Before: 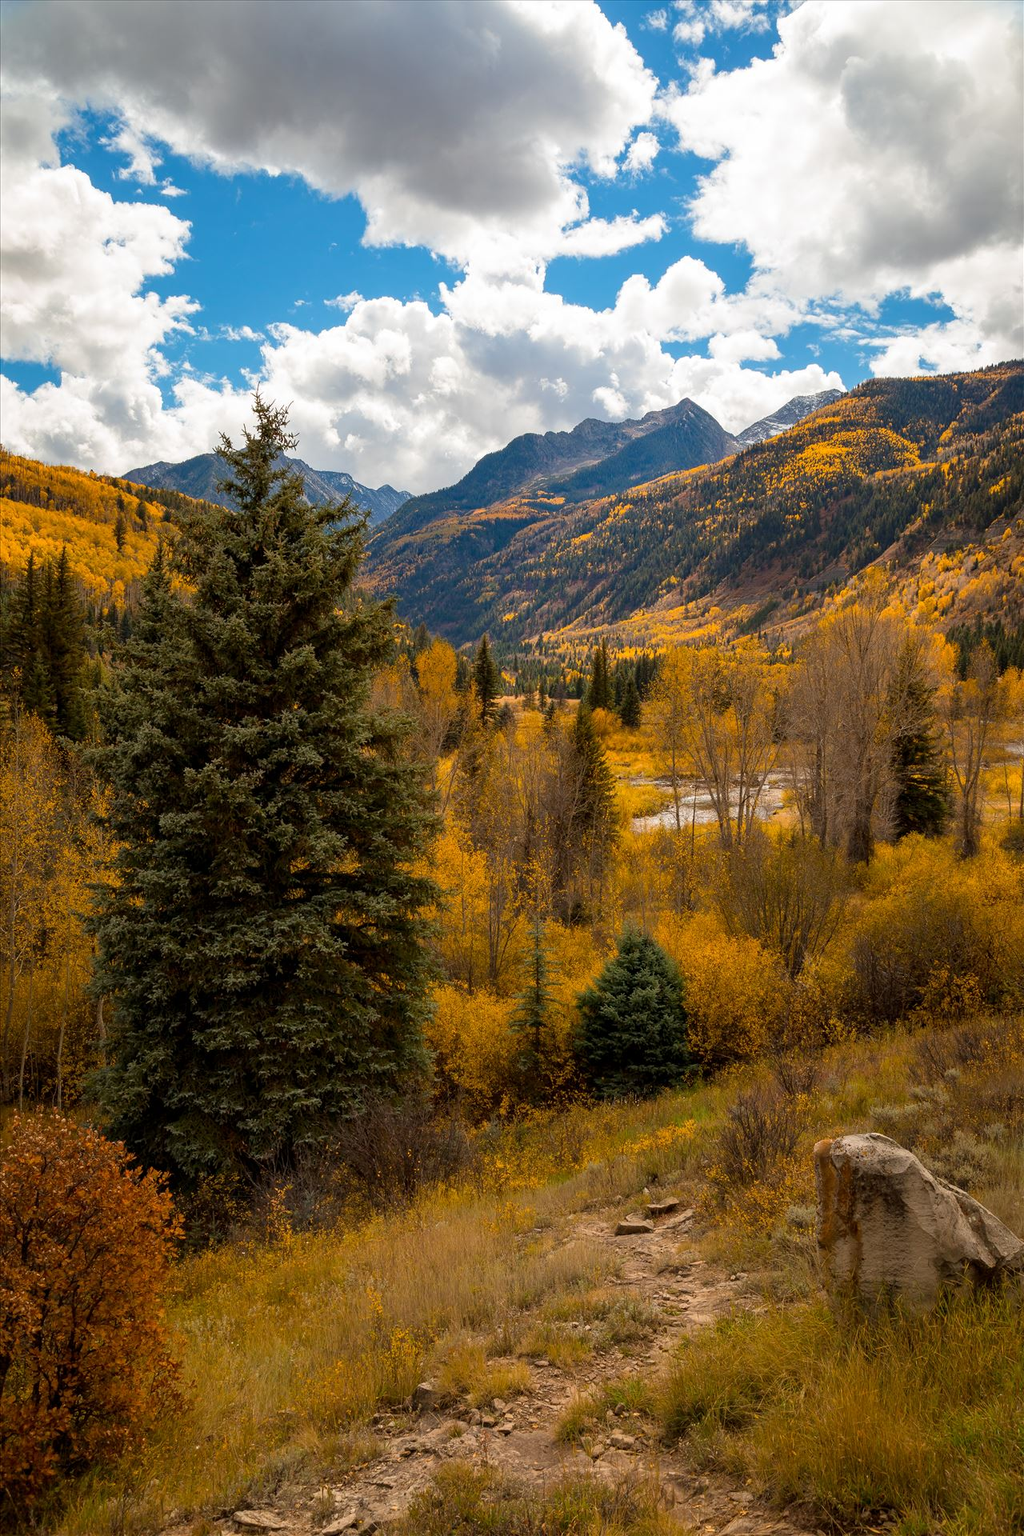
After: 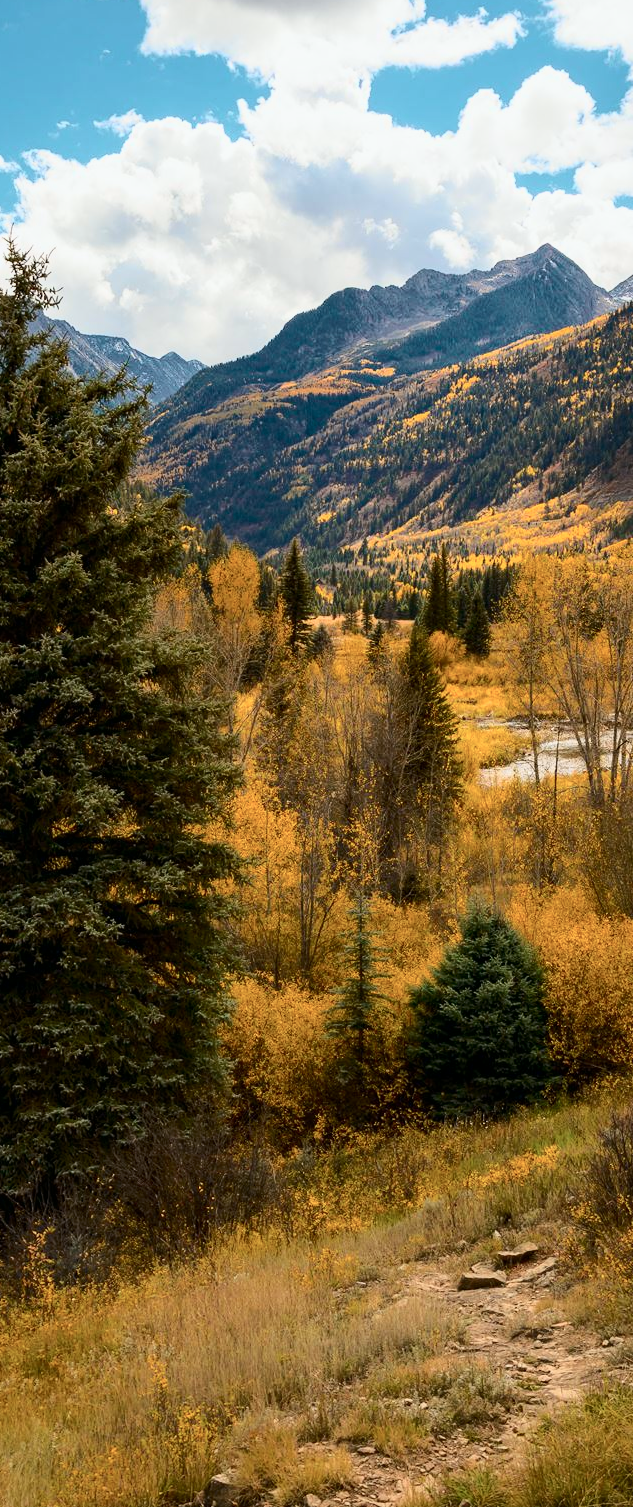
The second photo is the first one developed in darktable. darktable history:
color correction: saturation 0.85
tone curve: curves: ch0 [(0, 0) (0.114, 0.083) (0.303, 0.285) (0.447, 0.51) (0.602, 0.697) (0.772, 0.866) (0.999, 0.978)]; ch1 [(0, 0) (0.389, 0.352) (0.458, 0.433) (0.486, 0.474) (0.509, 0.505) (0.535, 0.528) (0.57, 0.579) (0.696, 0.706) (1, 1)]; ch2 [(0, 0) (0.369, 0.388) (0.449, 0.431) (0.501, 0.5) (0.528, 0.527) (0.589, 0.608) (0.697, 0.721) (1, 1)], color space Lab, independent channels, preserve colors none
crop and rotate: angle 0.02°, left 24.353%, top 13.219%, right 26.156%, bottom 8.224%
